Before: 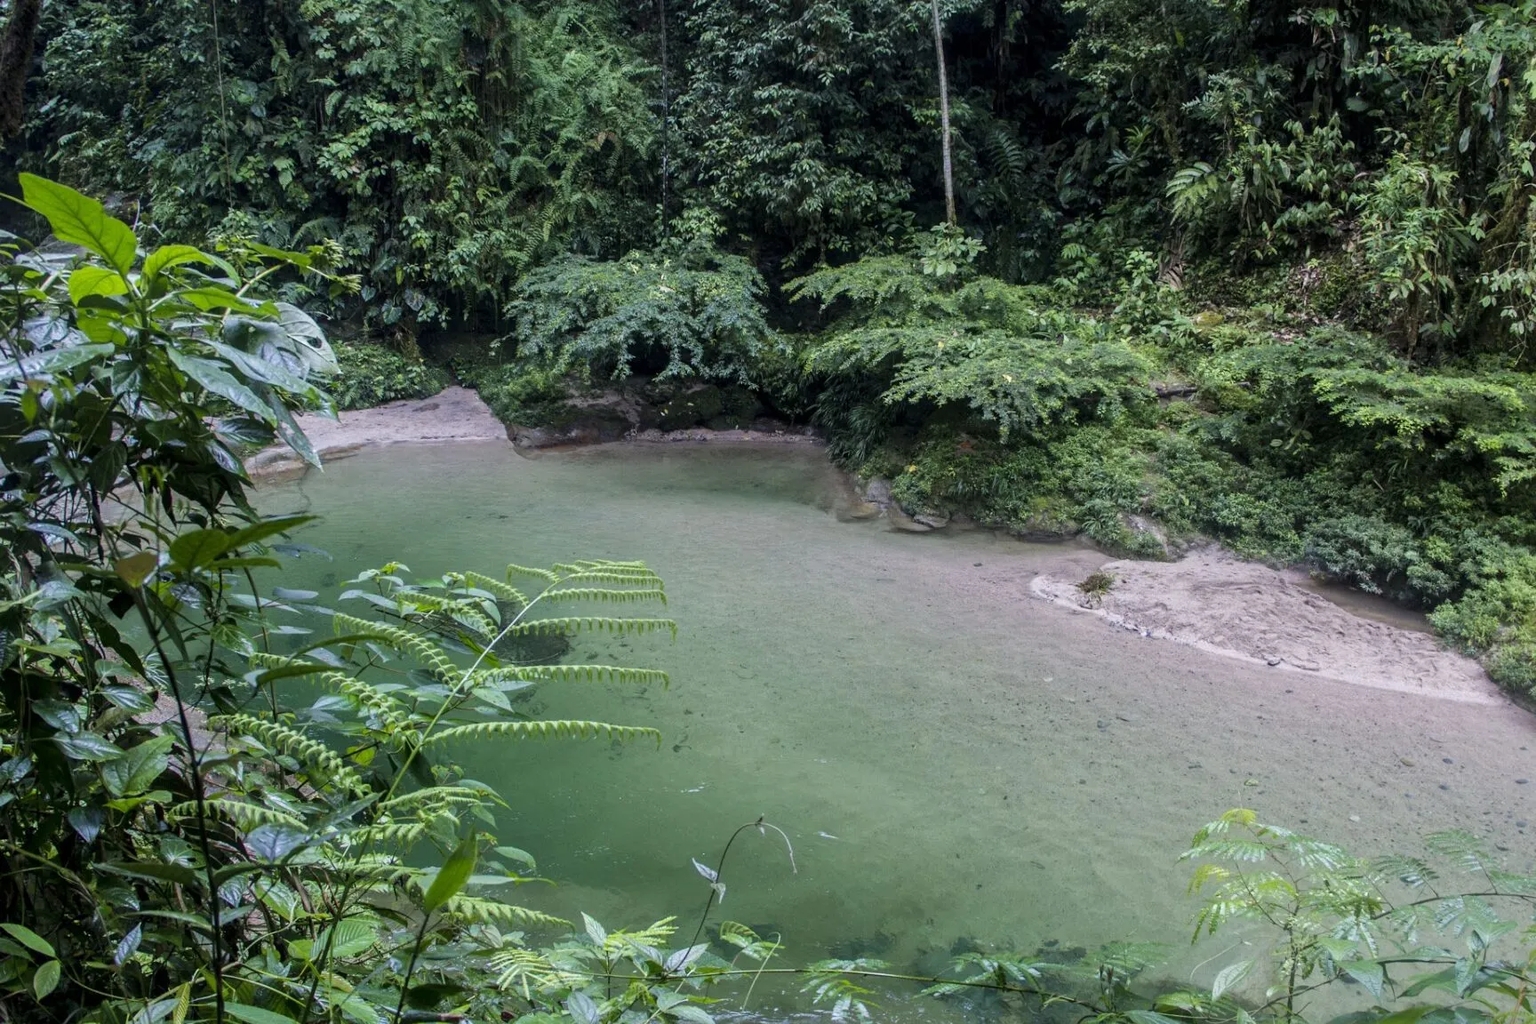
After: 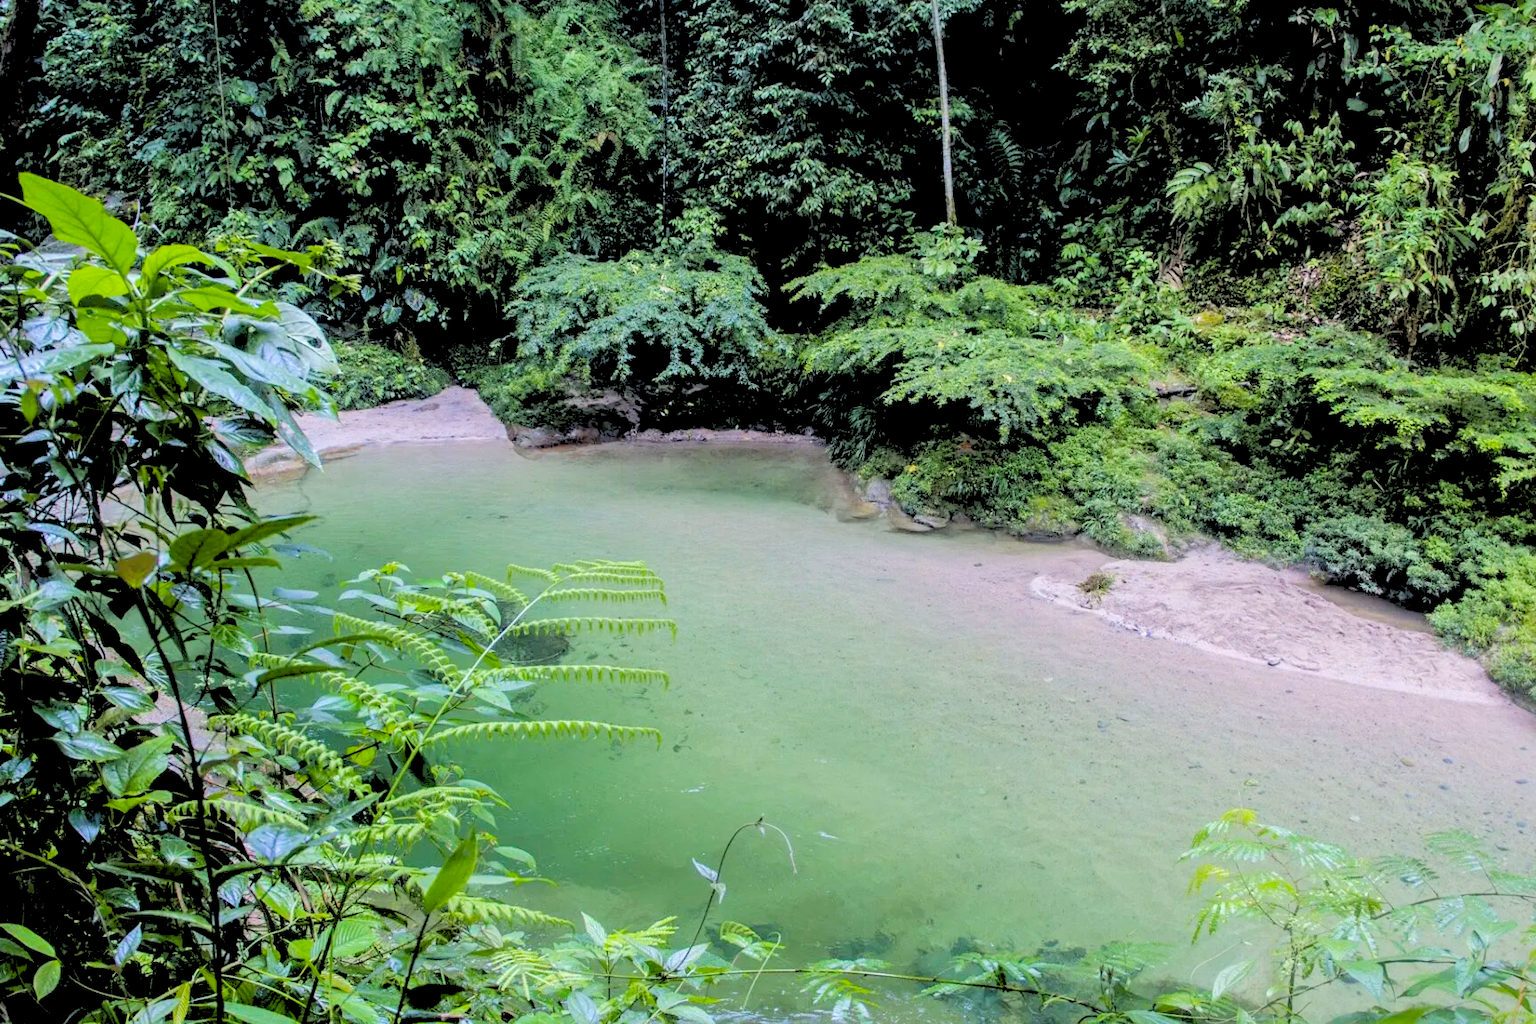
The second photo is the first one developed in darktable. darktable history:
color balance rgb: perceptual saturation grading › global saturation 25%, perceptual brilliance grading › mid-tones 10%, perceptual brilliance grading › shadows 15%, global vibrance 20%
rgb levels: levels [[0.027, 0.429, 0.996], [0, 0.5, 1], [0, 0.5, 1]]
